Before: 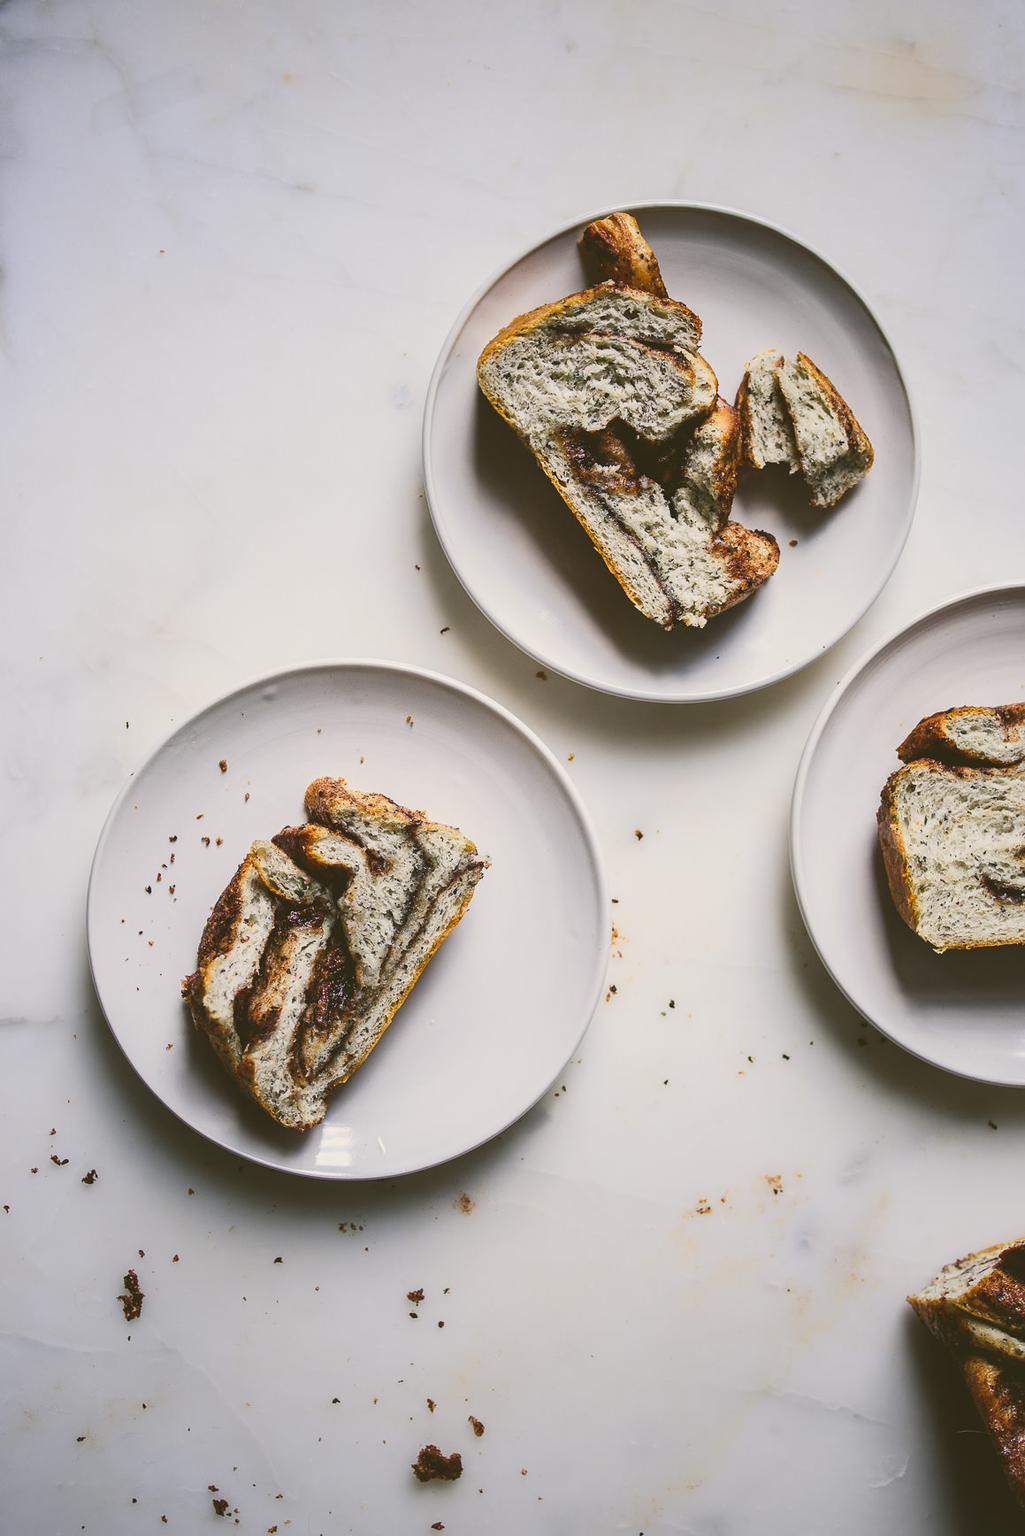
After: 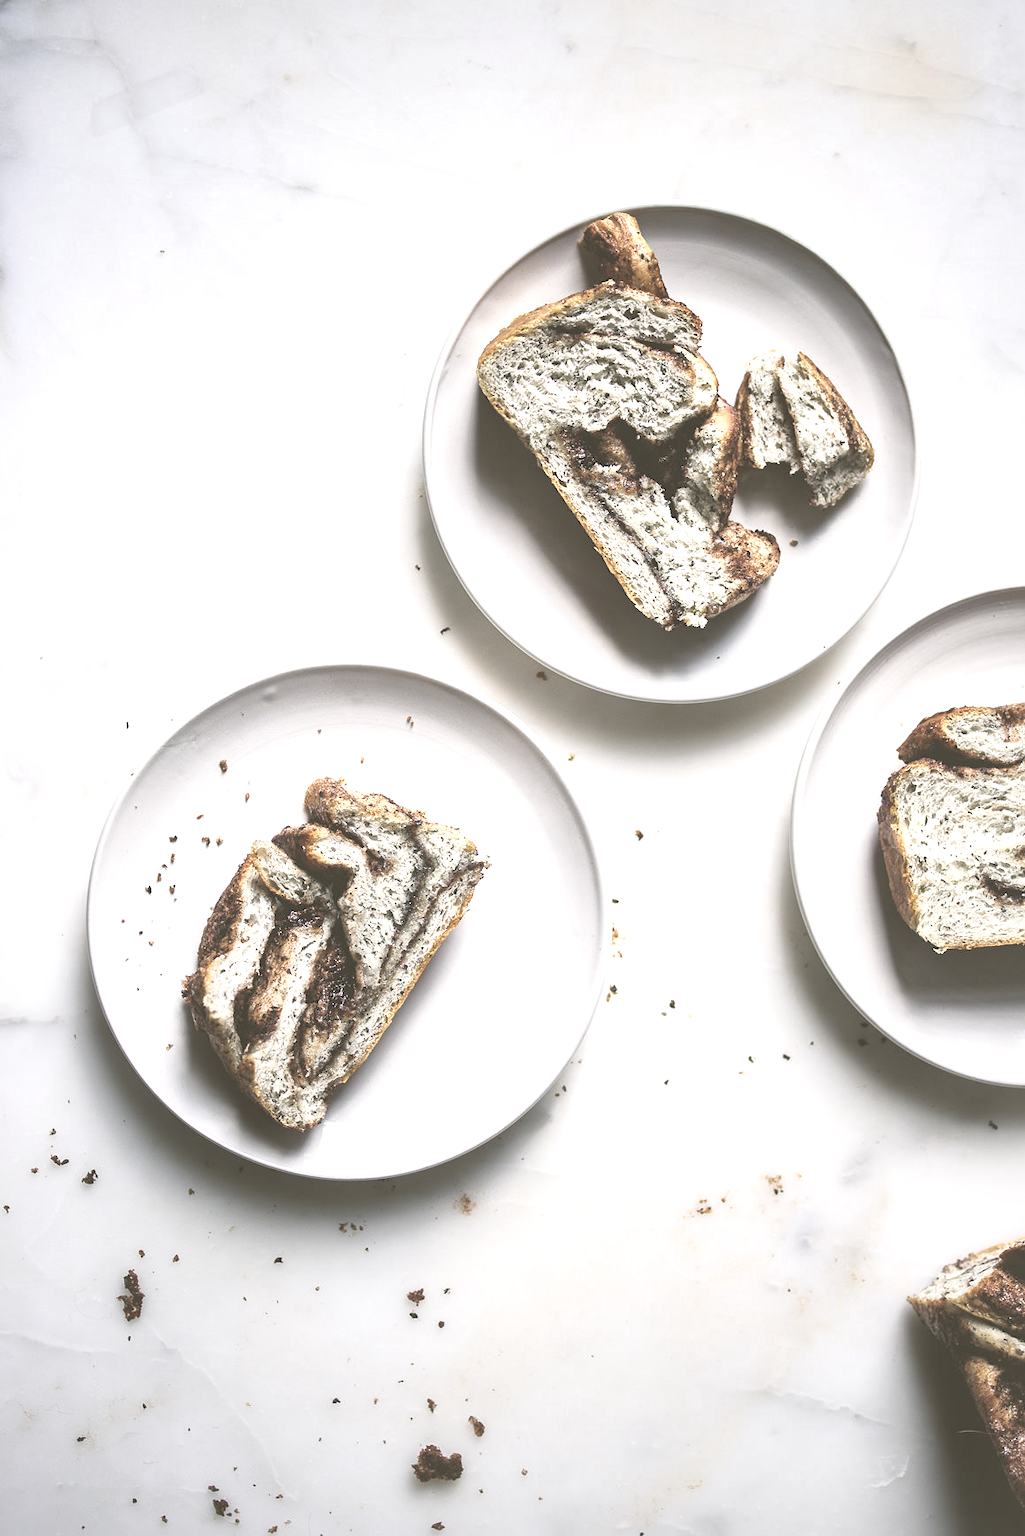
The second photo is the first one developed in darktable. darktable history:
contrast brightness saturation: brightness 0.183, saturation -0.504
exposure: black level correction 0, exposure 0.695 EV, compensate exposure bias true, compensate highlight preservation false
tone equalizer: on, module defaults
local contrast: mode bilateral grid, contrast 21, coarseness 50, detail 158%, midtone range 0.2
